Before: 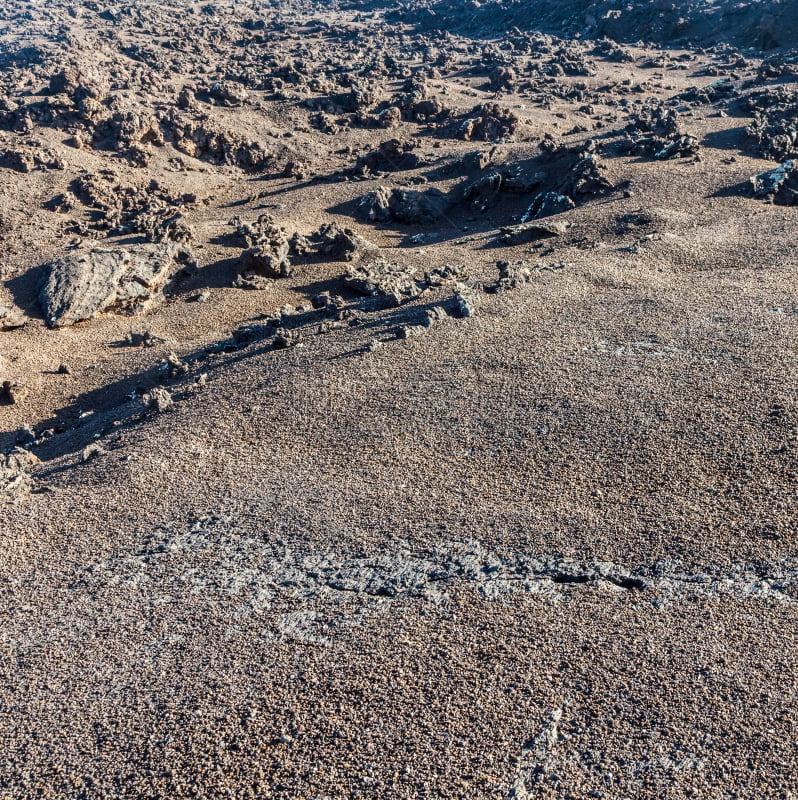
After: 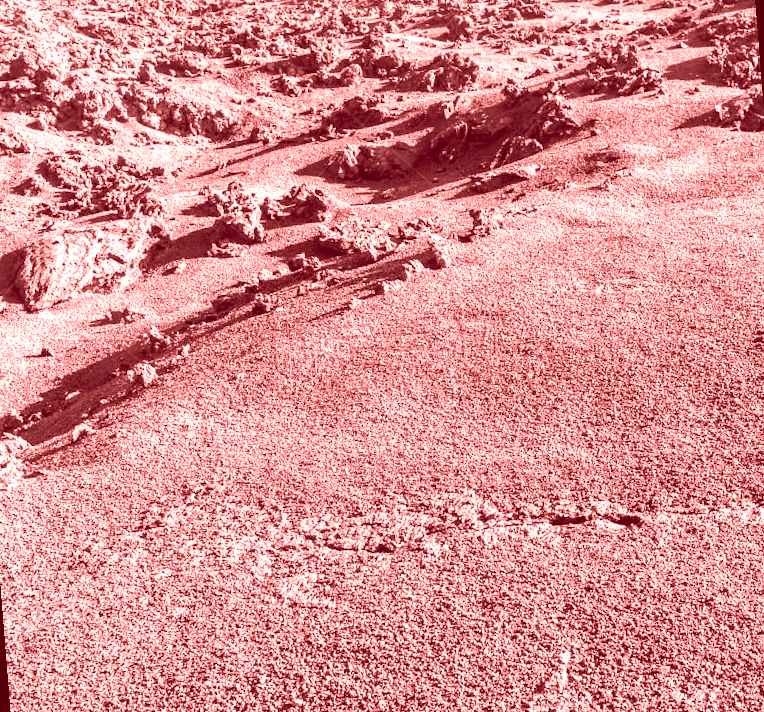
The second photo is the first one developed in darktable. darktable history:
exposure: exposure 0.661 EV, compensate highlight preservation false
colorize: saturation 60%, source mix 100%
rotate and perspective: rotation -4.57°, crop left 0.054, crop right 0.944, crop top 0.087, crop bottom 0.914
